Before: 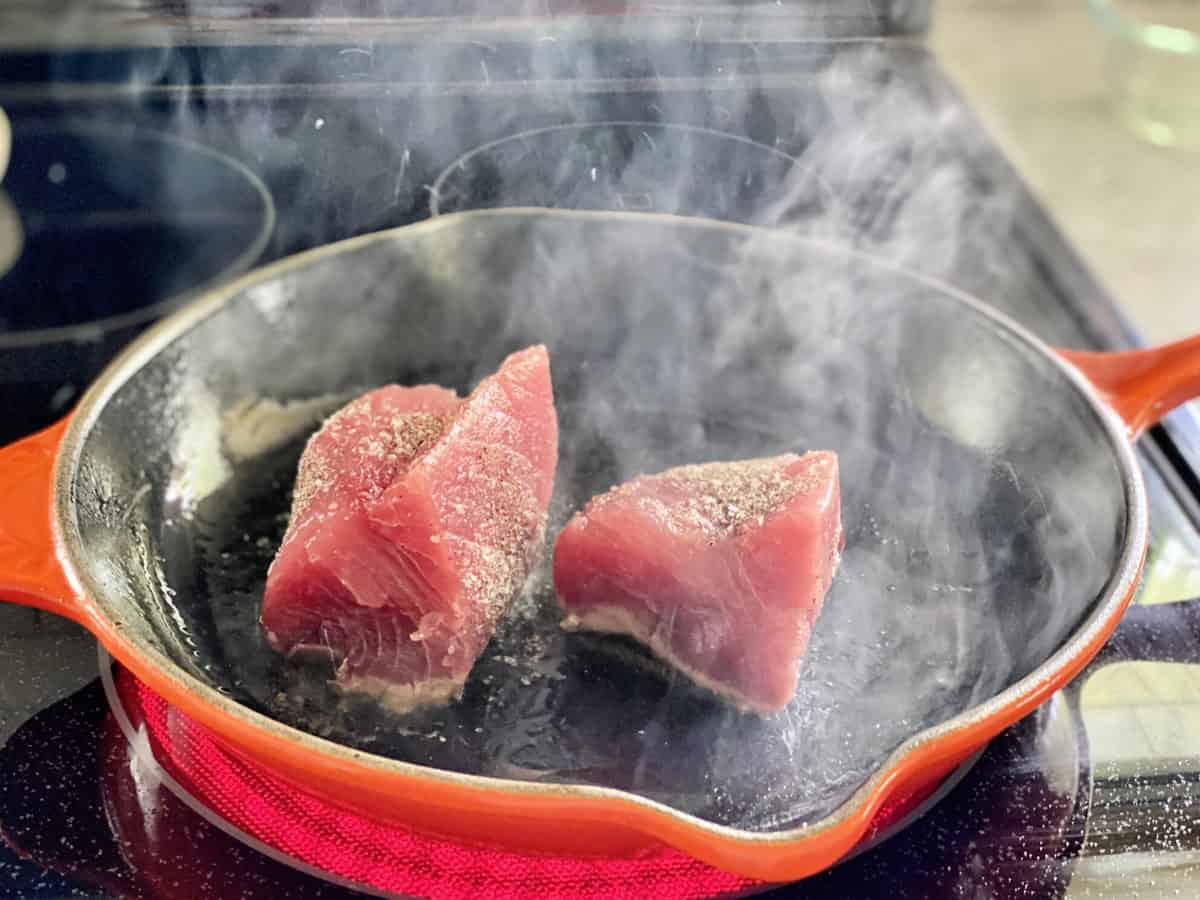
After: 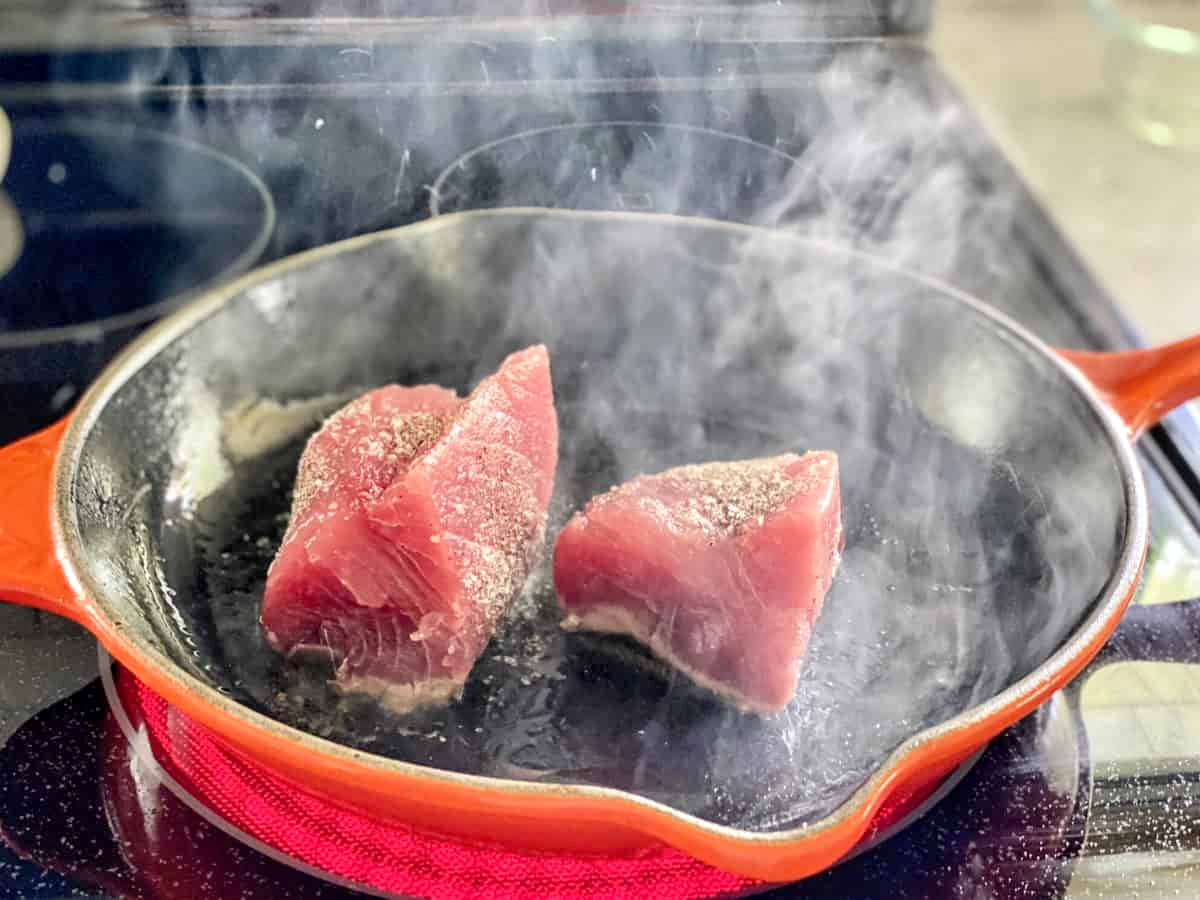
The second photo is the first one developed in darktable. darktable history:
local contrast: on, module defaults
levels: levels [0, 0.478, 1]
